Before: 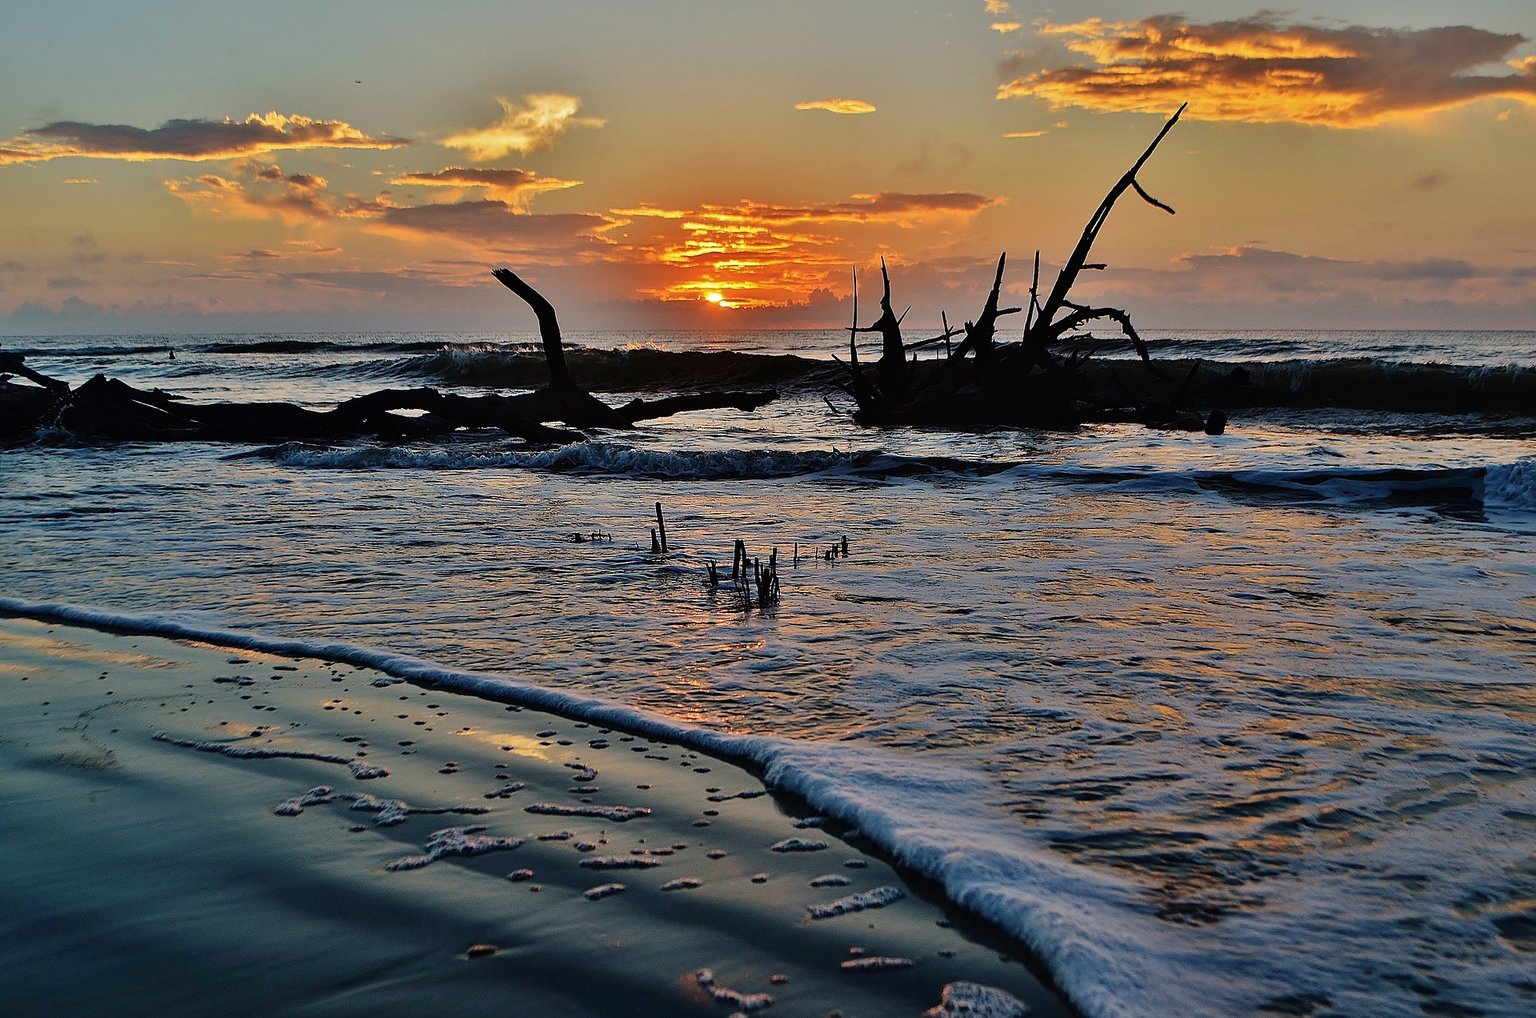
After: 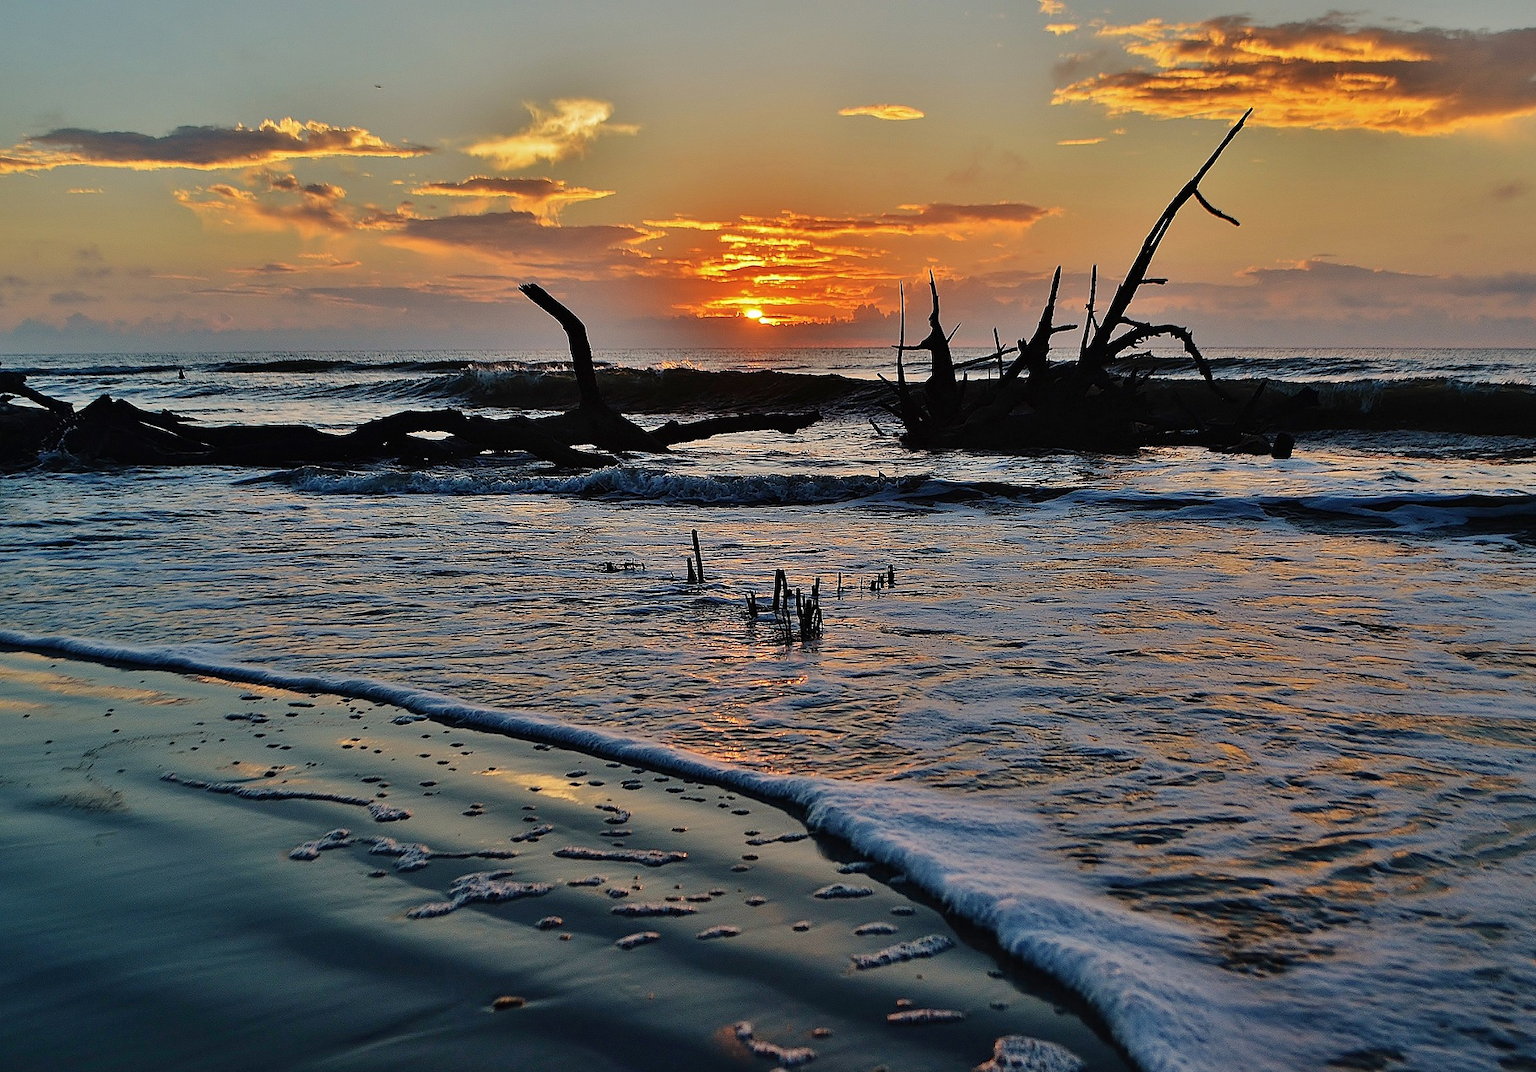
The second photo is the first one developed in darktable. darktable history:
crop and rotate: right 5.167%
fill light: on, module defaults
